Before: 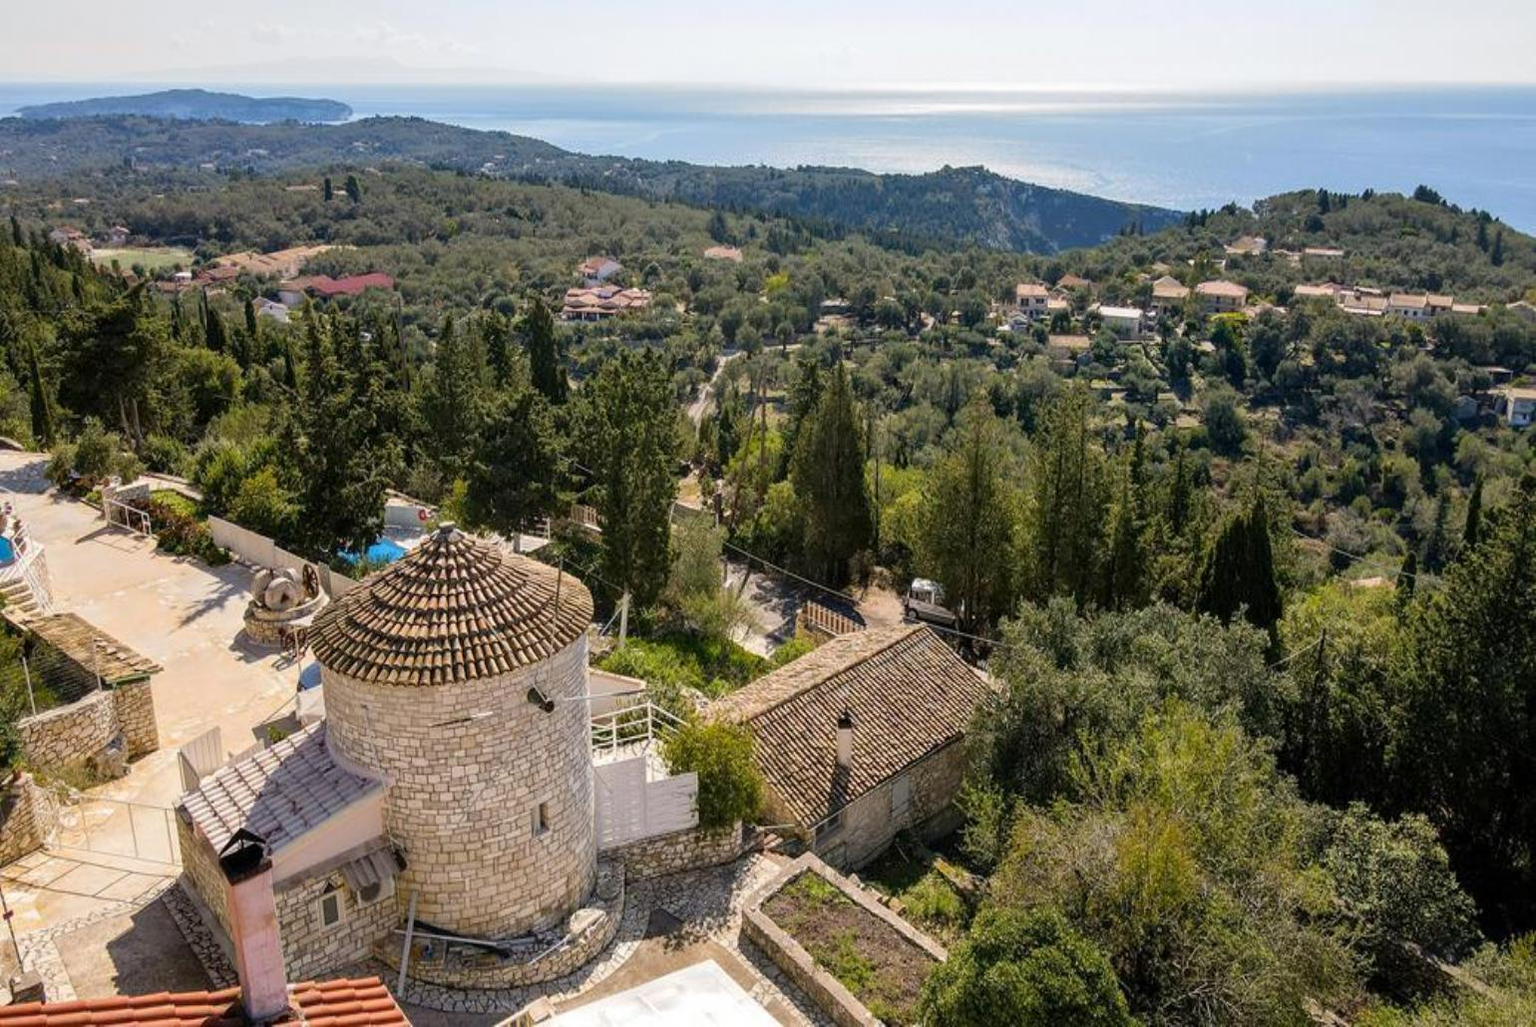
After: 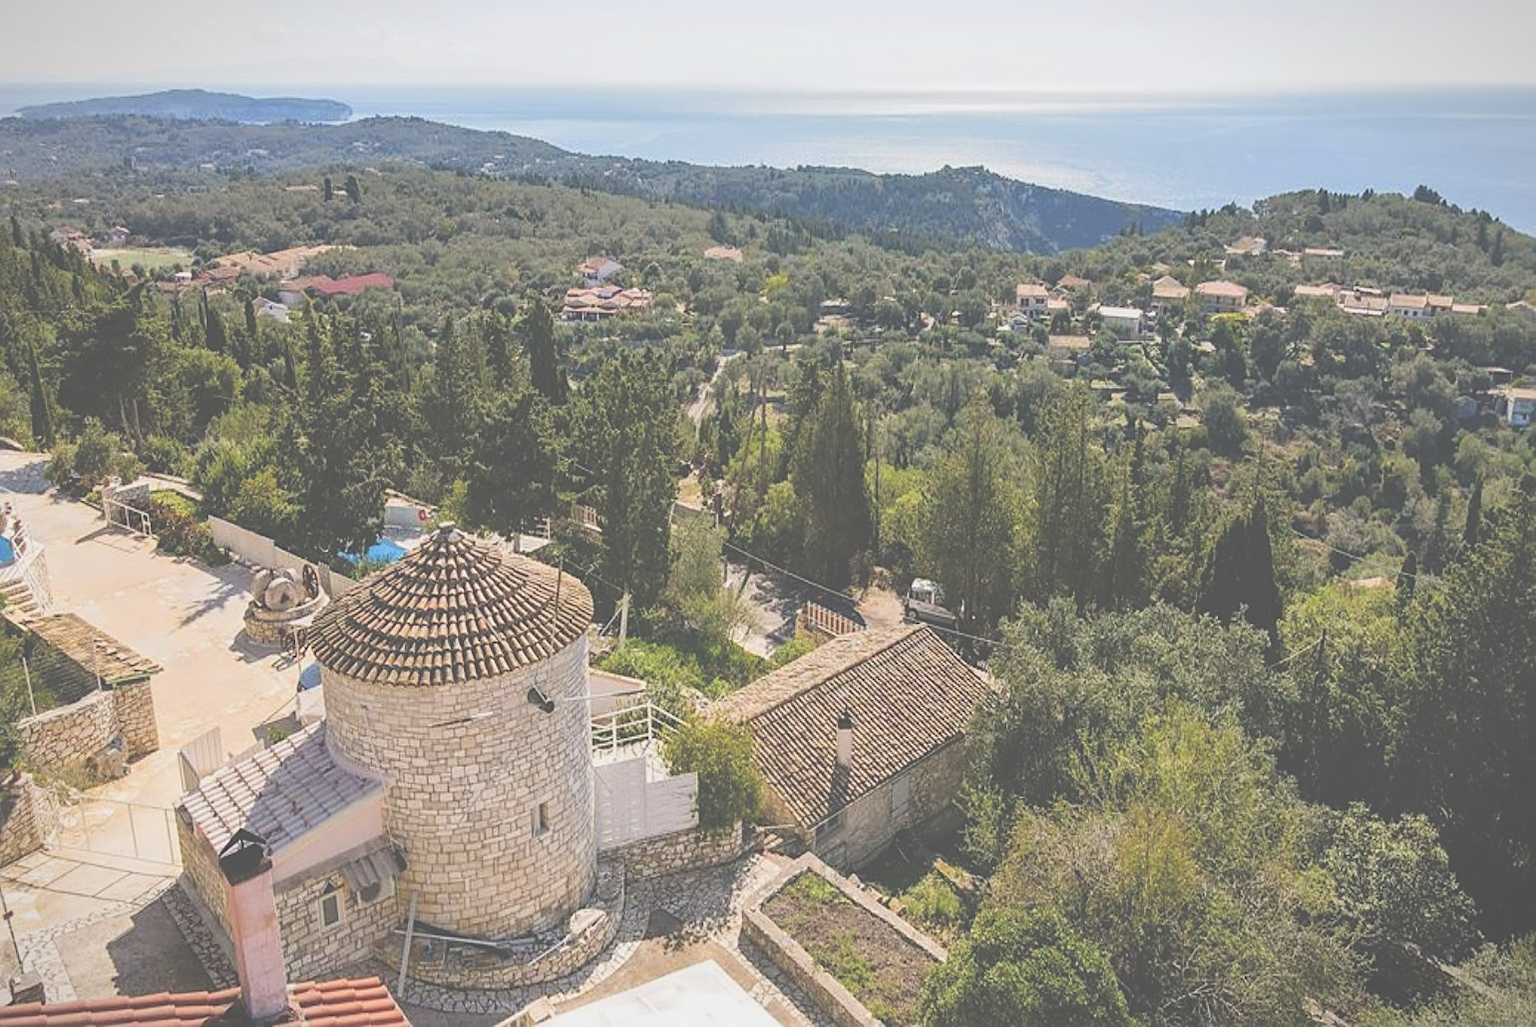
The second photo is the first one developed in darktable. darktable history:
exposure: black level correction -0.071, exposure 0.5 EV, compensate highlight preservation false
sharpen: on, module defaults
vignetting: fall-off start 100%, brightness -0.282, width/height ratio 1.31
filmic rgb: white relative exposure 3.8 EV, hardness 4.35
